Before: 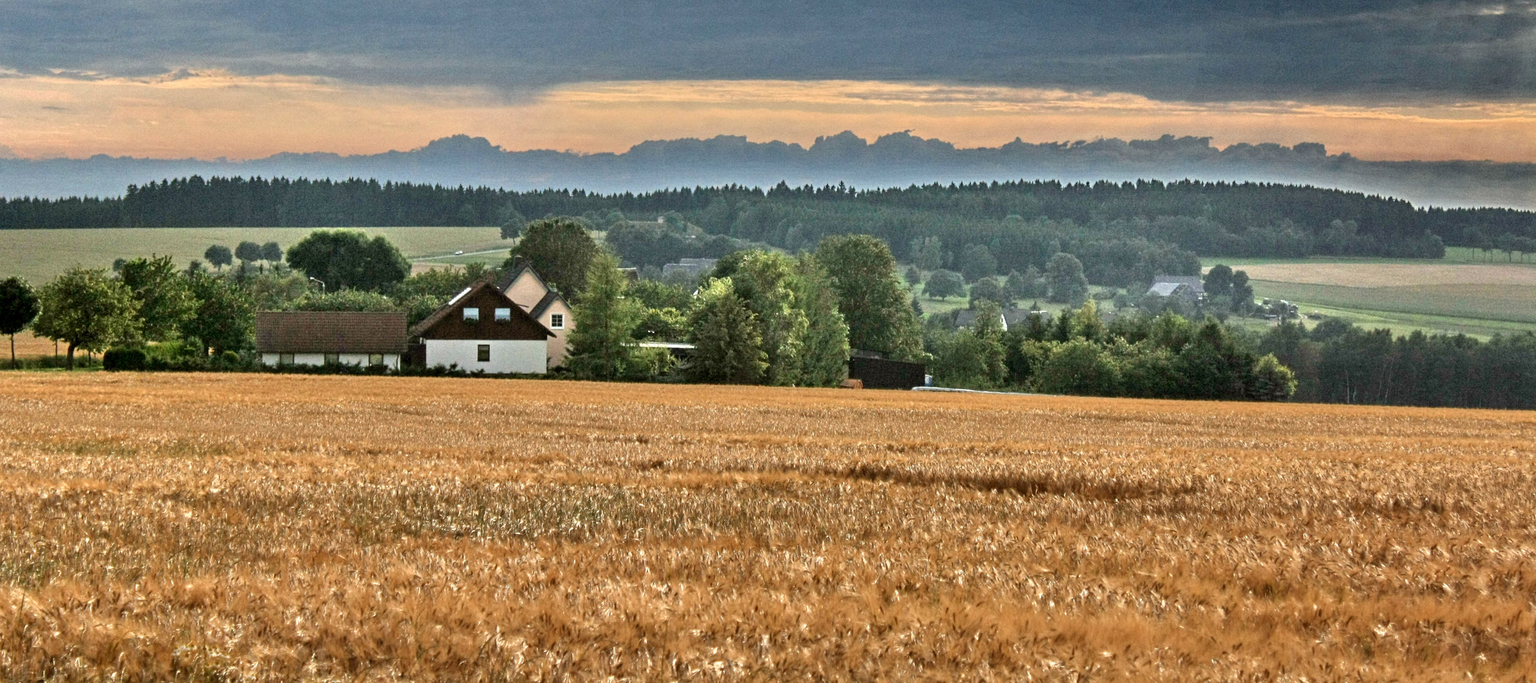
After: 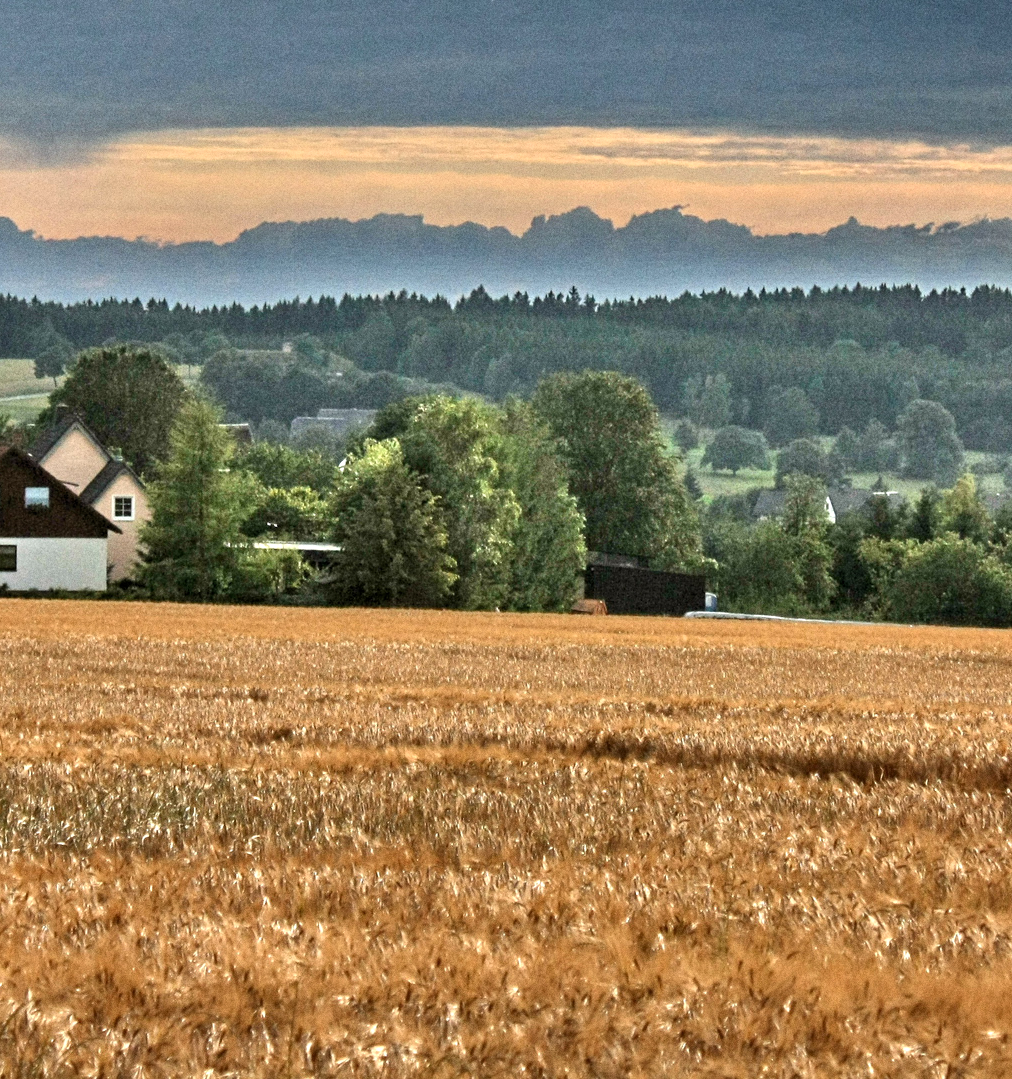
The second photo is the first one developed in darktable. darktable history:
exposure: compensate highlight preservation false
crop: left 31.229%, right 27.105%
grain: coarseness 0.09 ISO
levels: levels [0.016, 0.484, 0.953]
shadows and highlights: soften with gaussian
